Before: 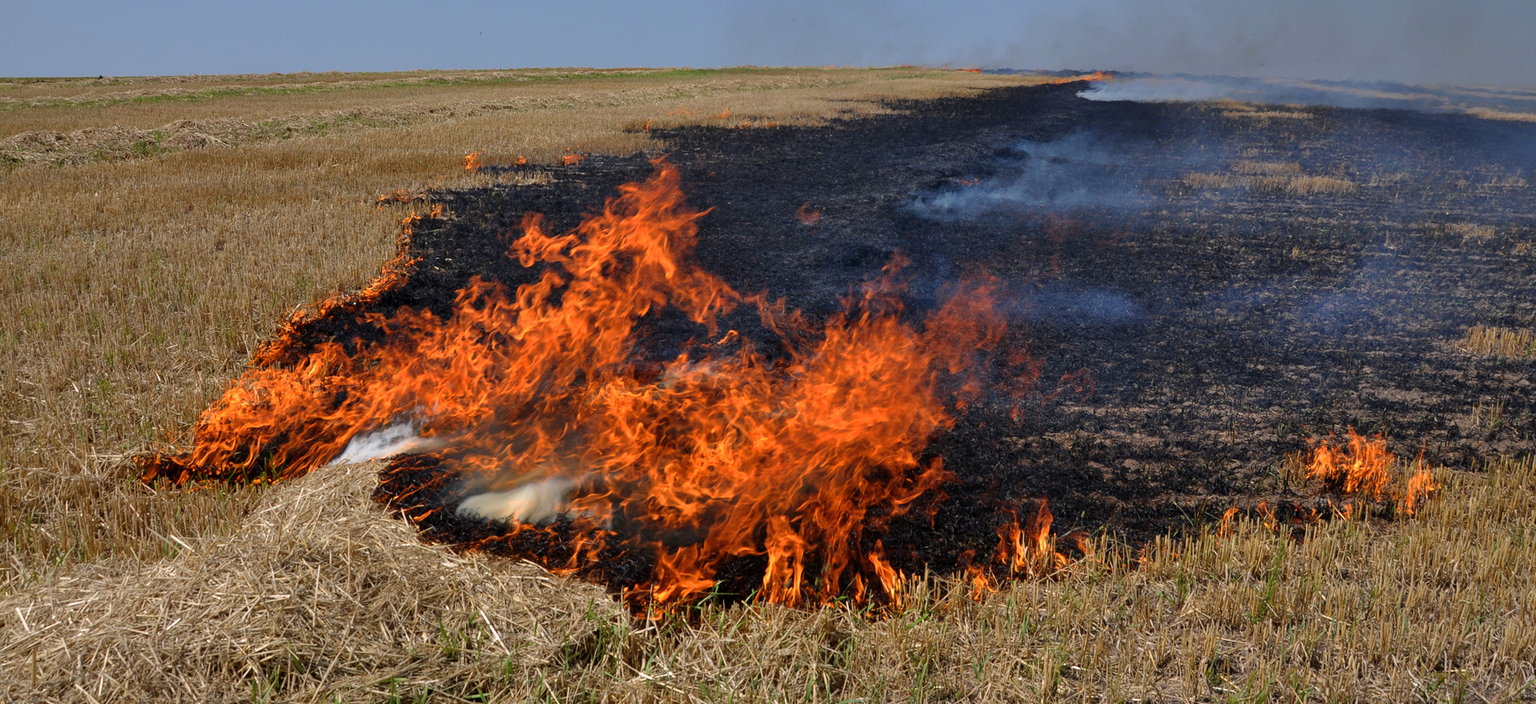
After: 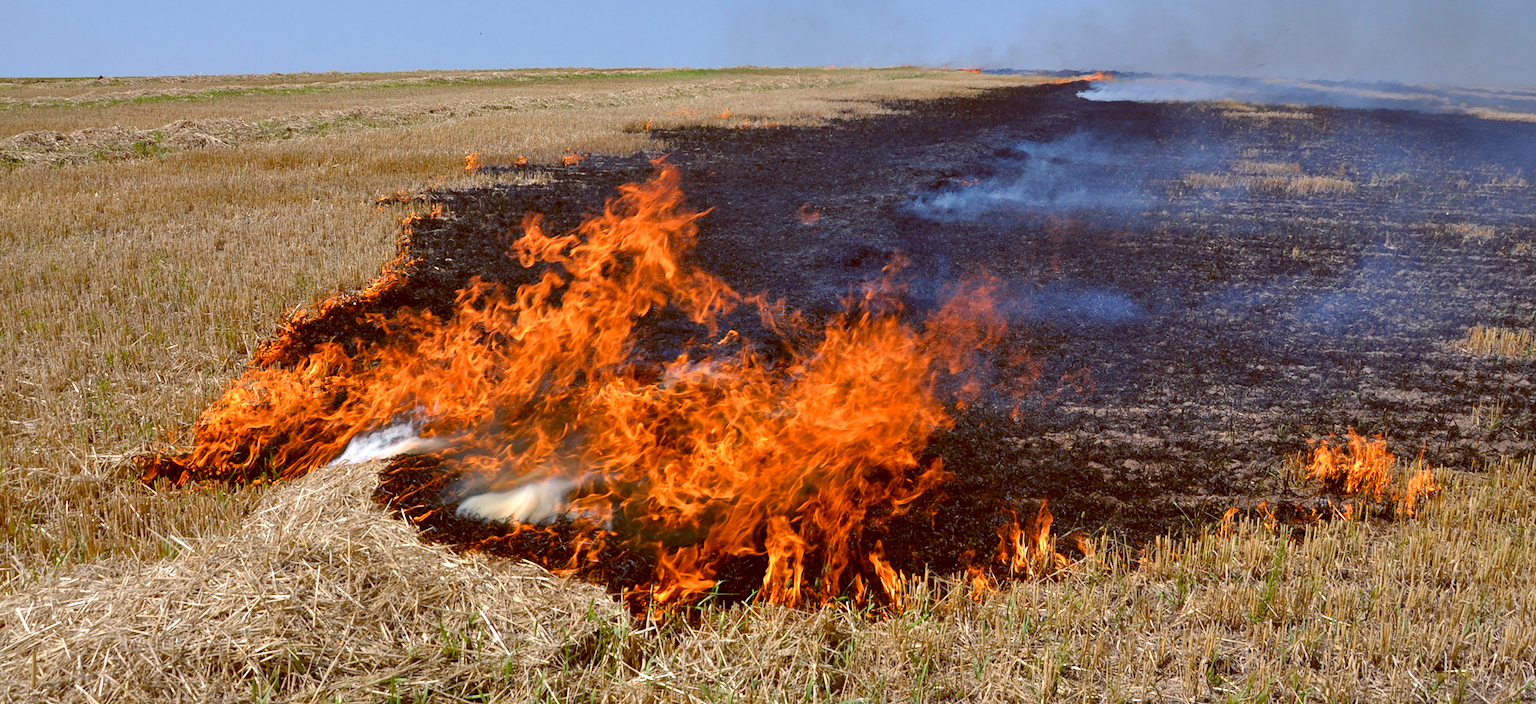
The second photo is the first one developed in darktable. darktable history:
exposure: exposure 0.6 EV, compensate highlight preservation false
color balance: lift [1, 1.015, 1.004, 0.985], gamma [1, 0.958, 0.971, 1.042], gain [1, 0.956, 0.977, 1.044]
